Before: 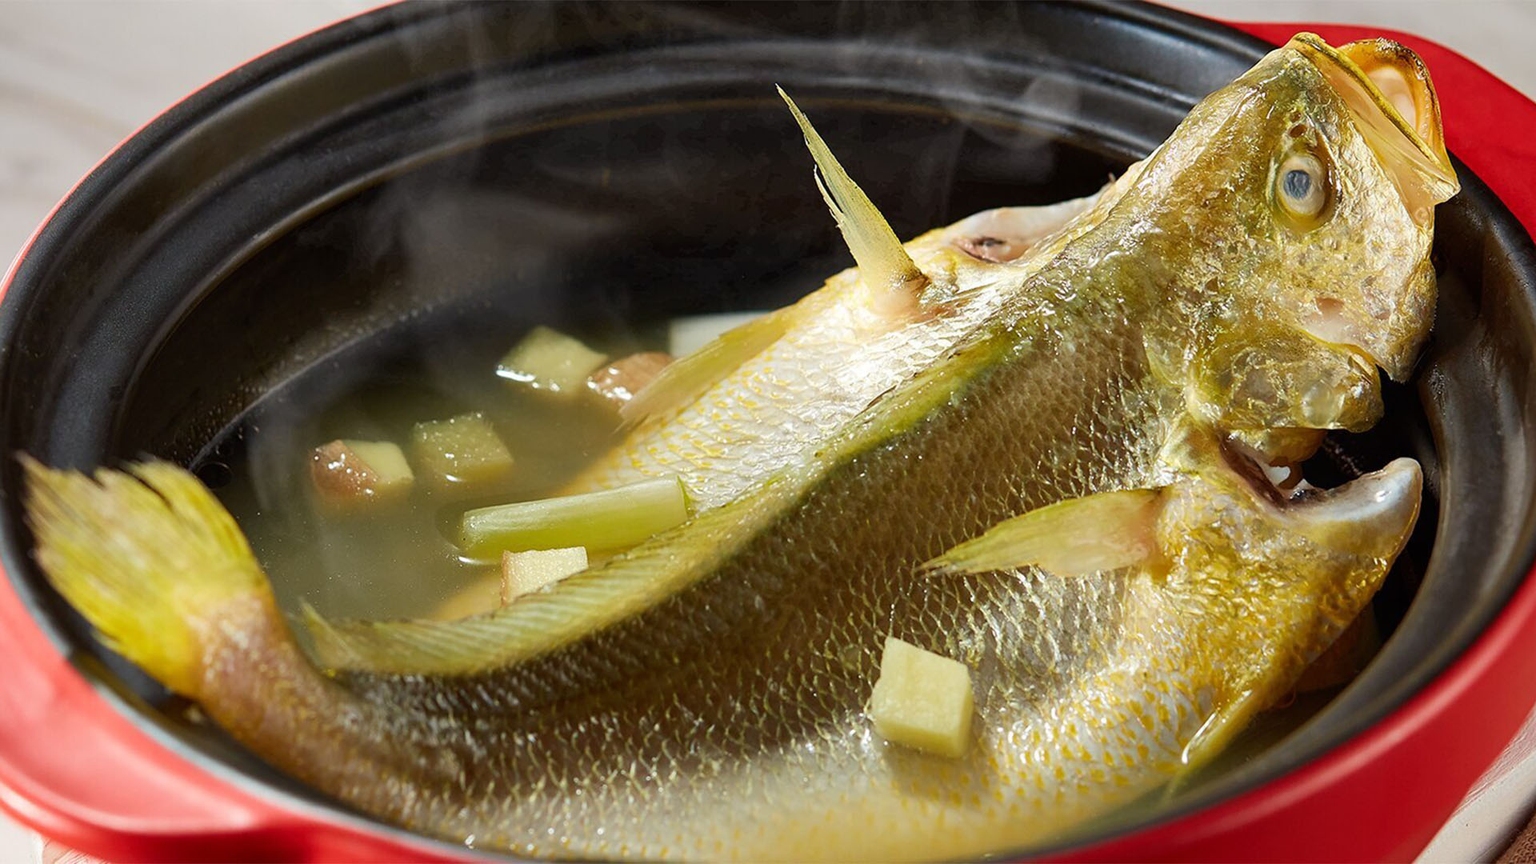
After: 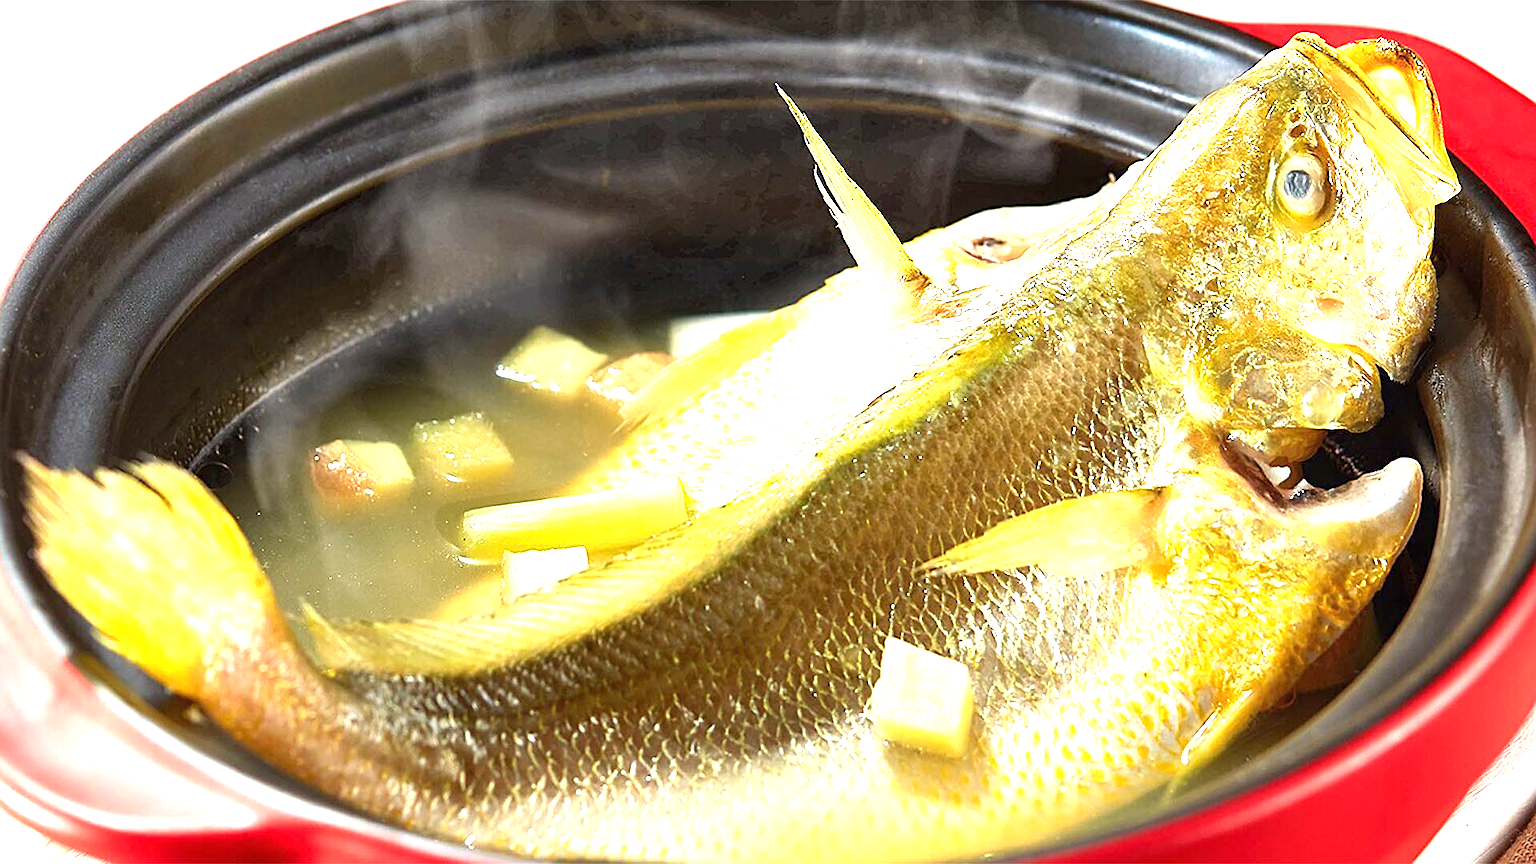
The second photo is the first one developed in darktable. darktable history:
exposure: black level correction 0, exposure 1.675 EV, compensate exposure bias true, compensate highlight preservation false
sharpen: on, module defaults
